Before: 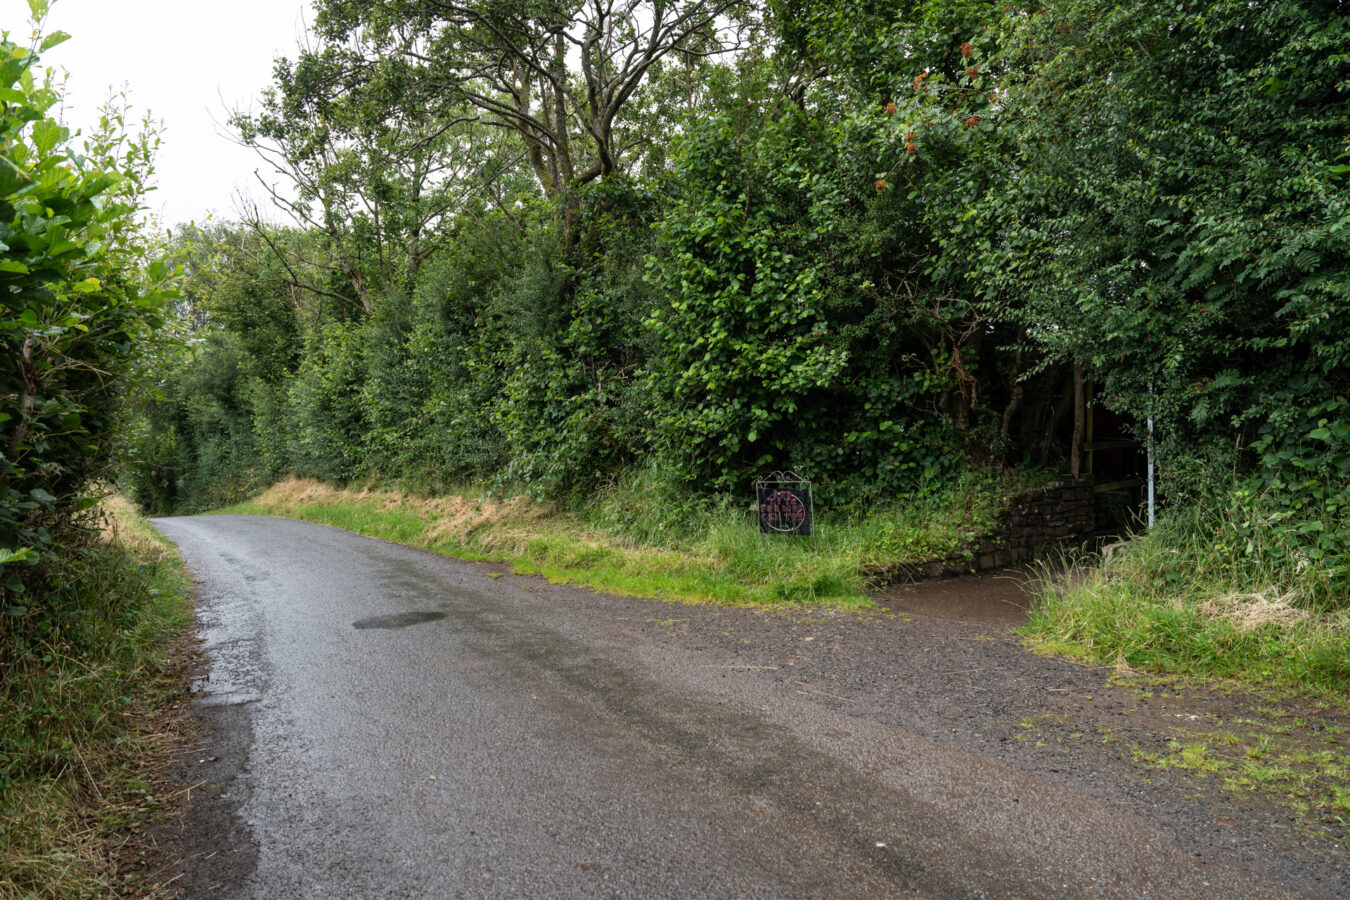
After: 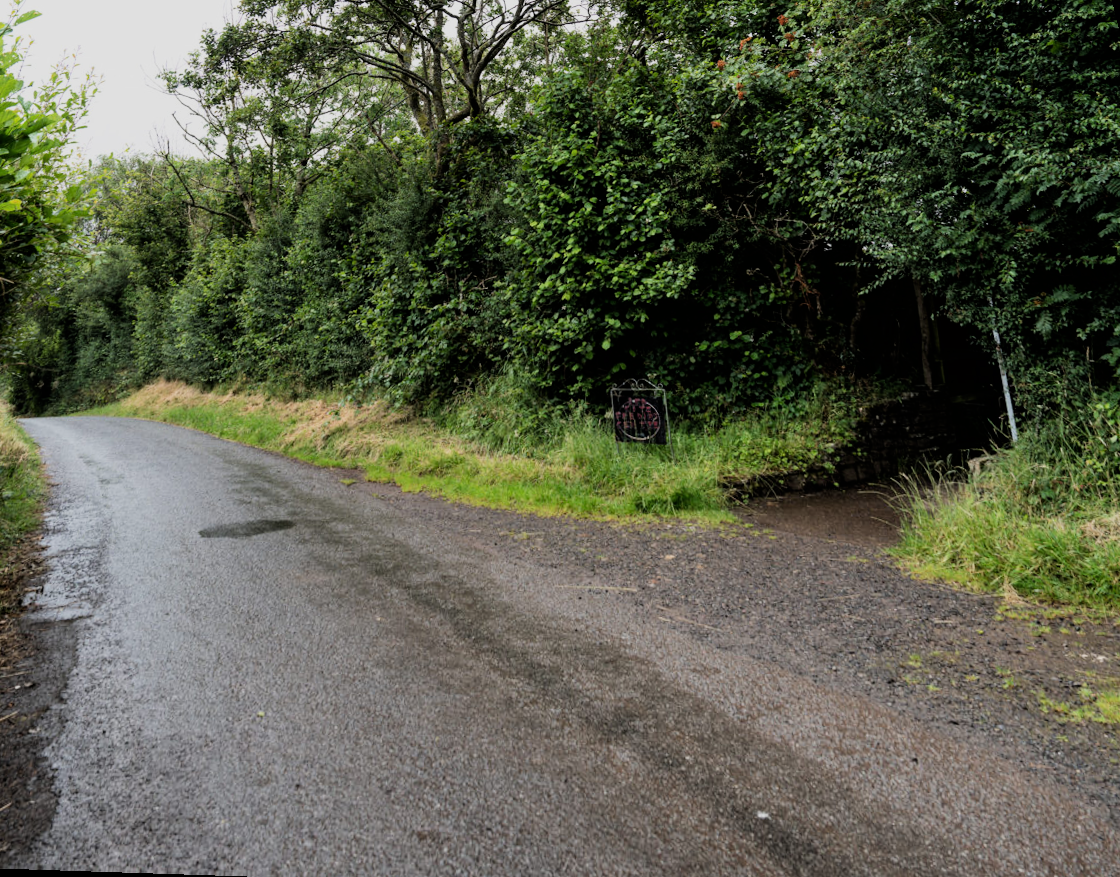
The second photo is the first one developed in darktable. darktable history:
filmic rgb: black relative exposure -7.65 EV, white relative exposure 4.56 EV, hardness 3.61, contrast 1.25
rotate and perspective: rotation 0.72°, lens shift (vertical) -0.352, lens shift (horizontal) -0.051, crop left 0.152, crop right 0.859, crop top 0.019, crop bottom 0.964
